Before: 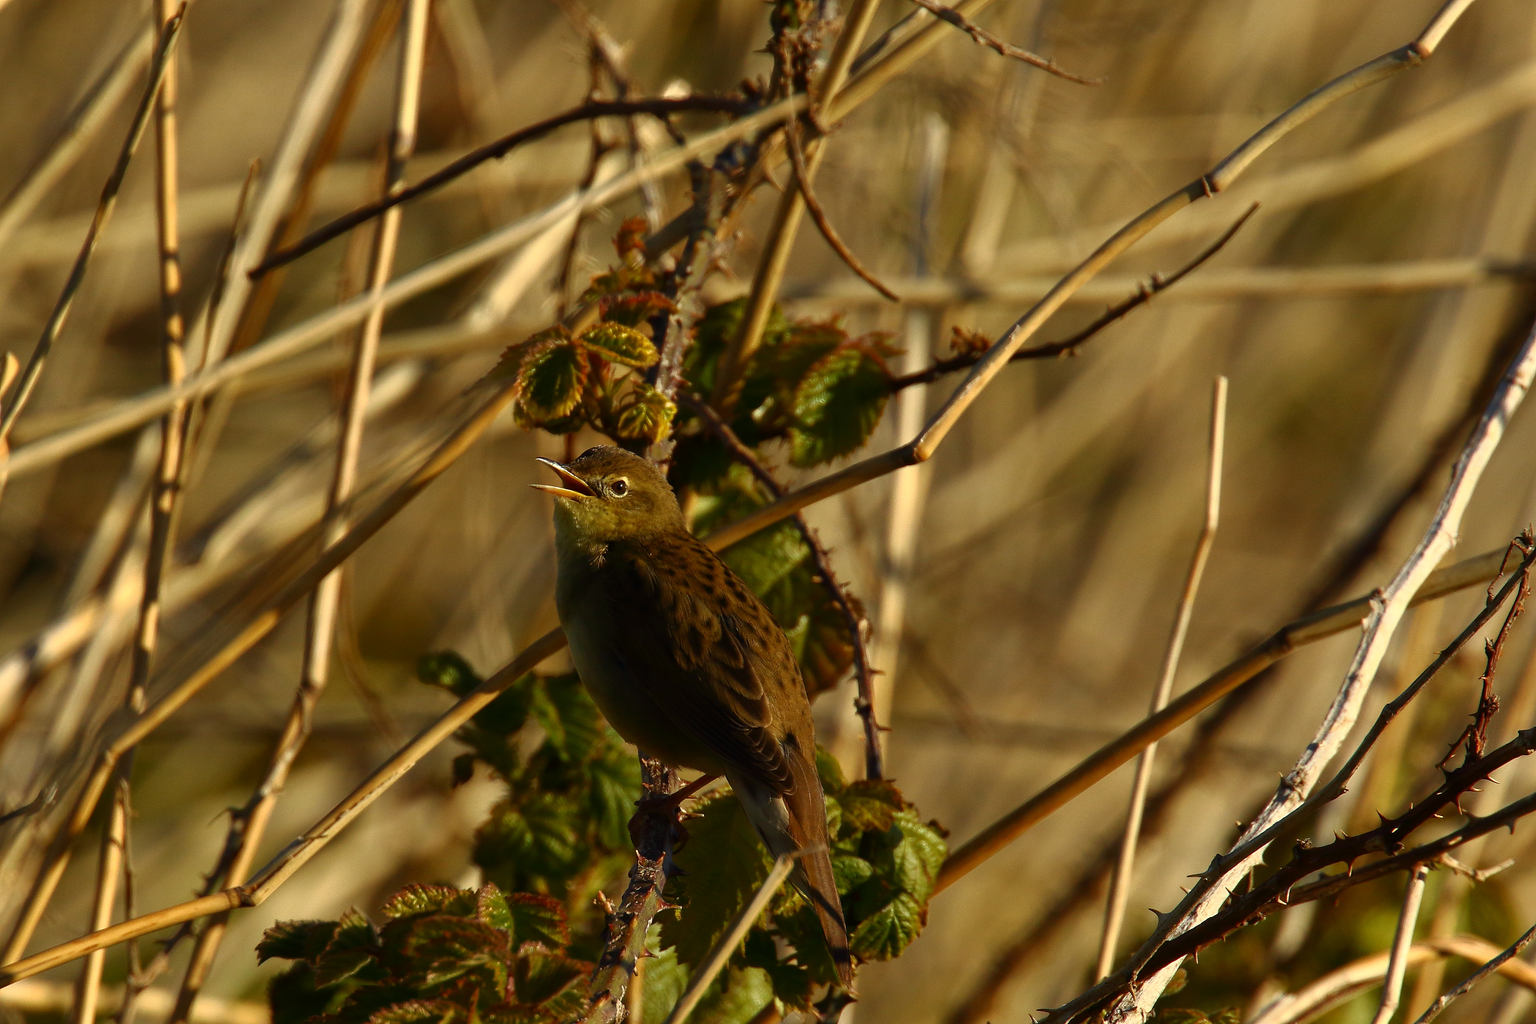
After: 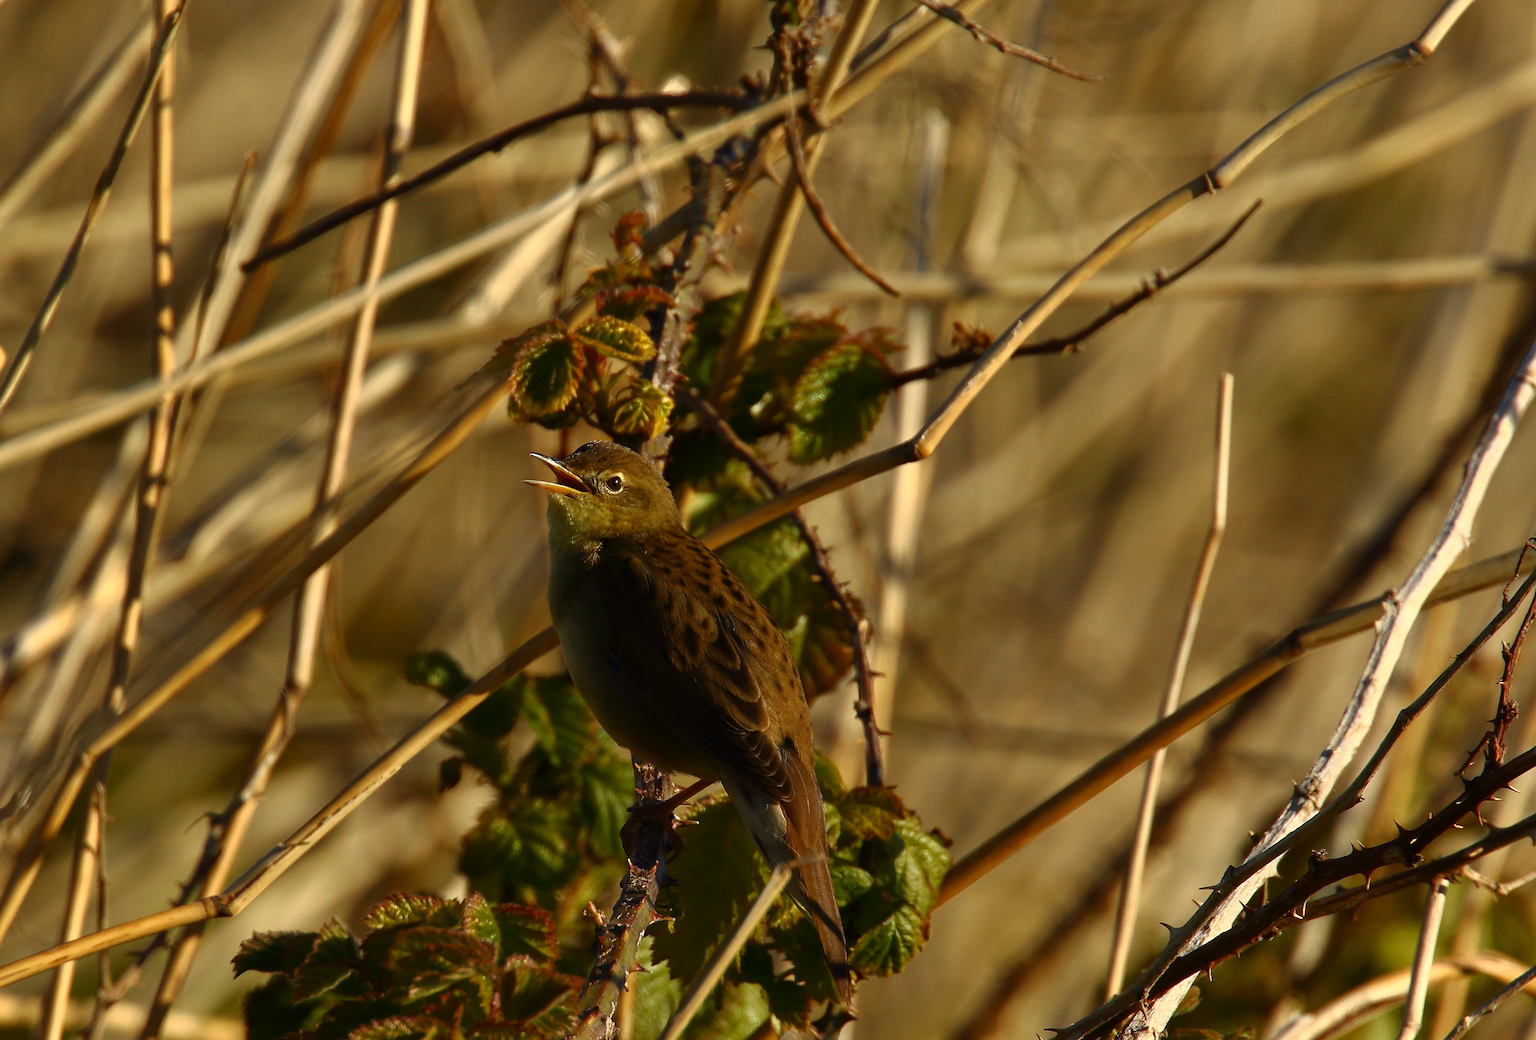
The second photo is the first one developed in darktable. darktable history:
white balance: red 1.004, blue 1.024
rotate and perspective: rotation 0.226°, lens shift (vertical) -0.042, crop left 0.023, crop right 0.982, crop top 0.006, crop bottom 0.994
